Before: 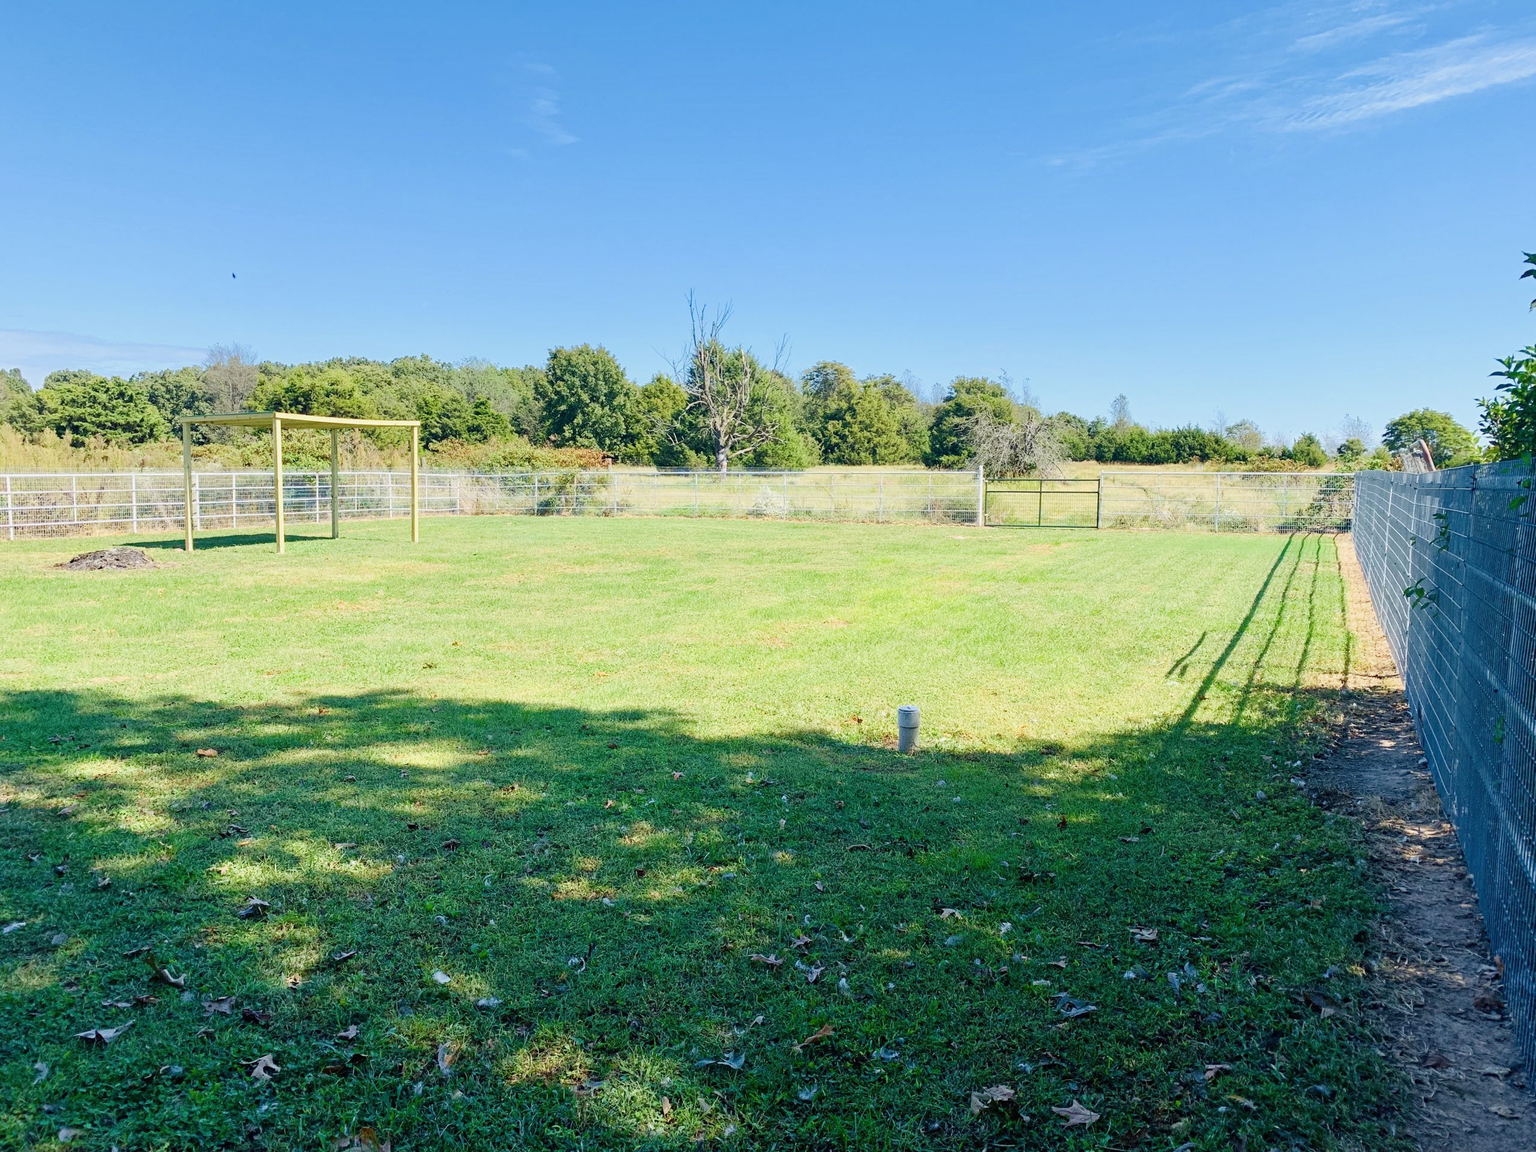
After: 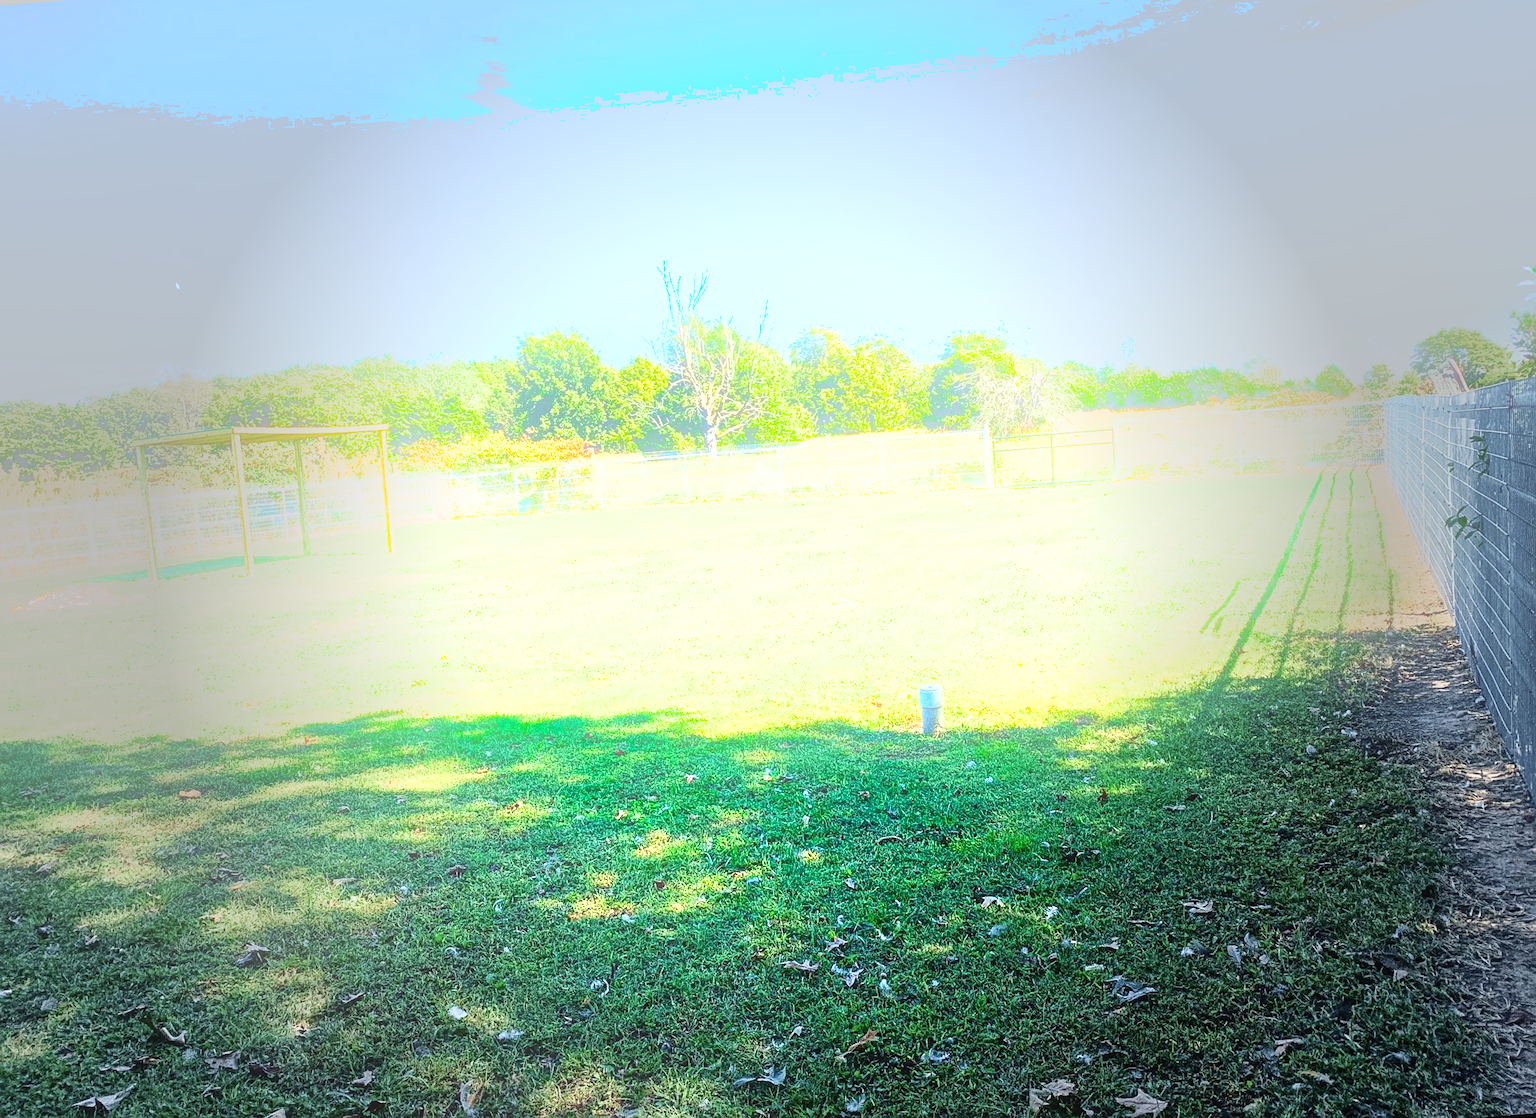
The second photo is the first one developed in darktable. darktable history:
sharpen: on, module defaults
bloom: on, module defaults
shadows and highlights: soften with gaussian
exposure: black level correction 0, exposure 1.379 EV, compensate exposure bias true, compensate highlight preservation false
rotate and perspective: rotation -4.57°, crop left 0.054, crop right 0.944, crop top 0.087, crop bottom 0.914
contrast brightness saturation: contrast 0.19, brightness -0.11, saturation 0.21
vignetting: fall-off start 40%, fall-off radius 40%
local contrast: on, module defaults
